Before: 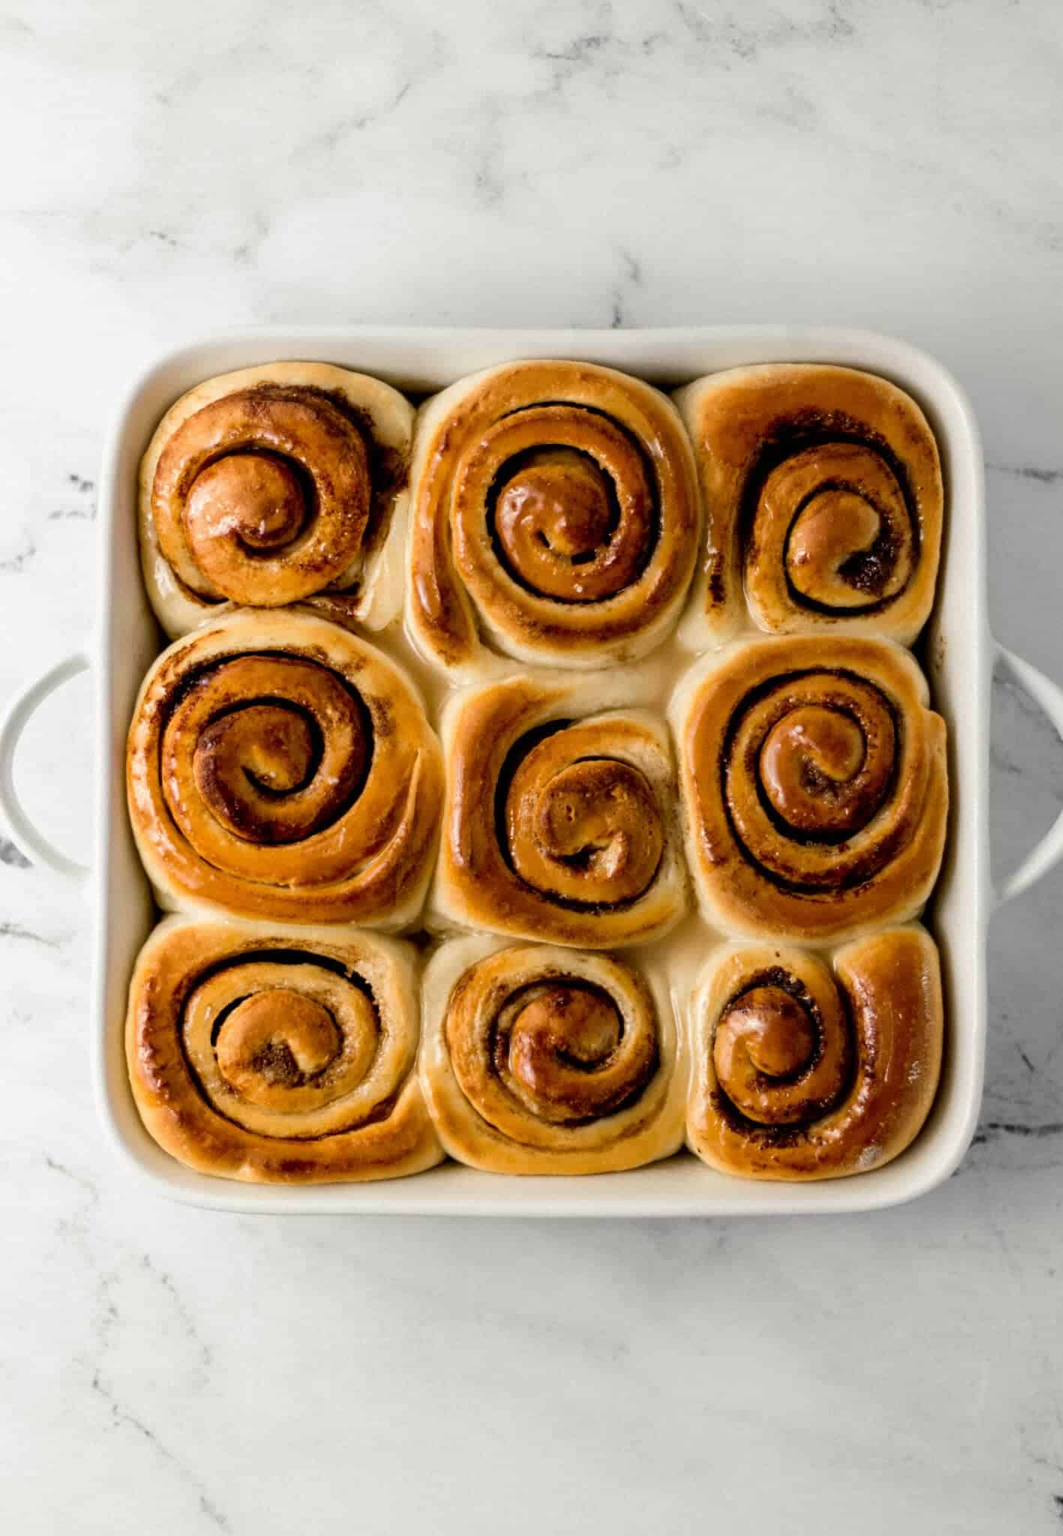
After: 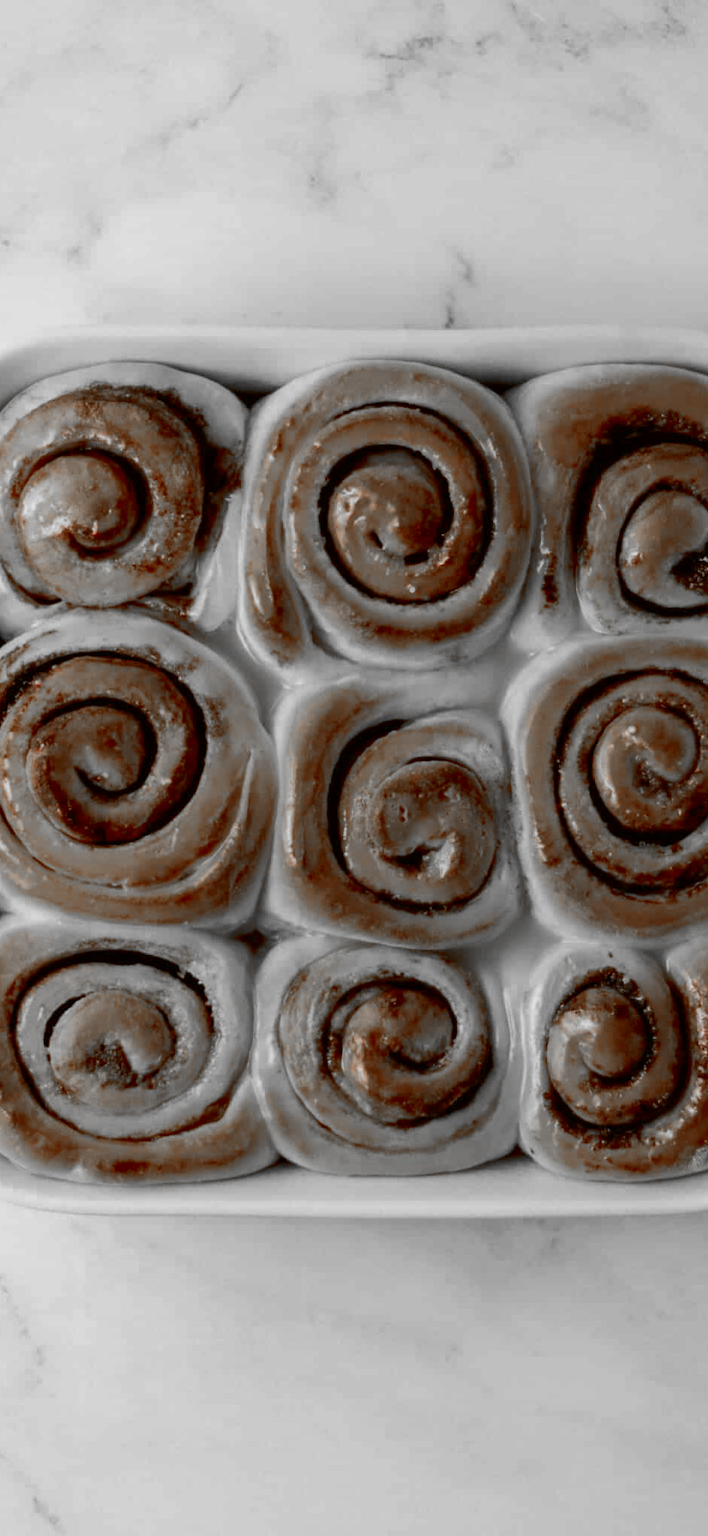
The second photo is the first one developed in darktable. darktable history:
color correction: highlights a* -5.3, highlights b* 9.8, shadows a* 9.8, shadows b* 24.26
crop and rotate: left 15.754%, right 17.579%
color zones: curves: ch0 [(0, 0.352) (0.143, 0.407) (0.286, 0.386) (0.429, 0.431) (0.571, 0.829) (0.714, 0.853) (0.857, 0.833) (1, 0.352)]; ch1 [(0, 0.604) (0.072, 0.726) (0.096, 0.608) (0.205, 0.007) (0.571, -0.006) (0.839, -0.013) (0.857, -0.012) (1, 0.604)]
